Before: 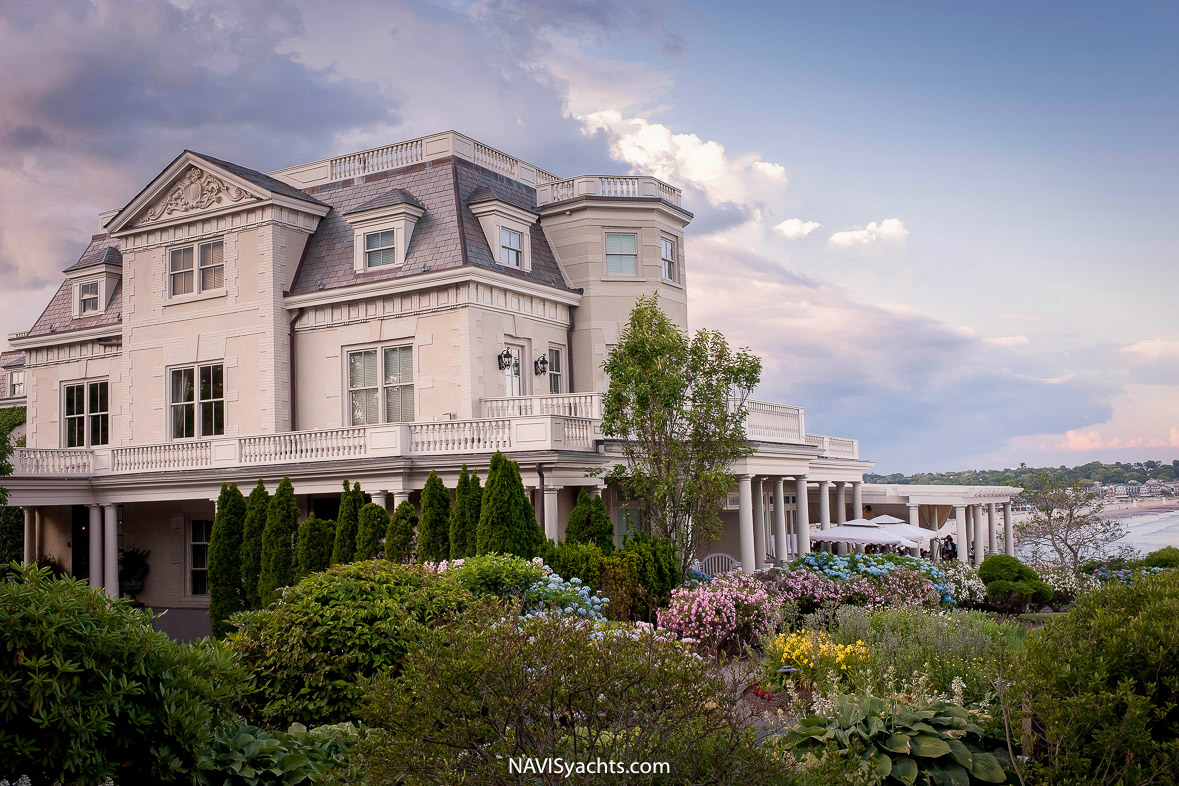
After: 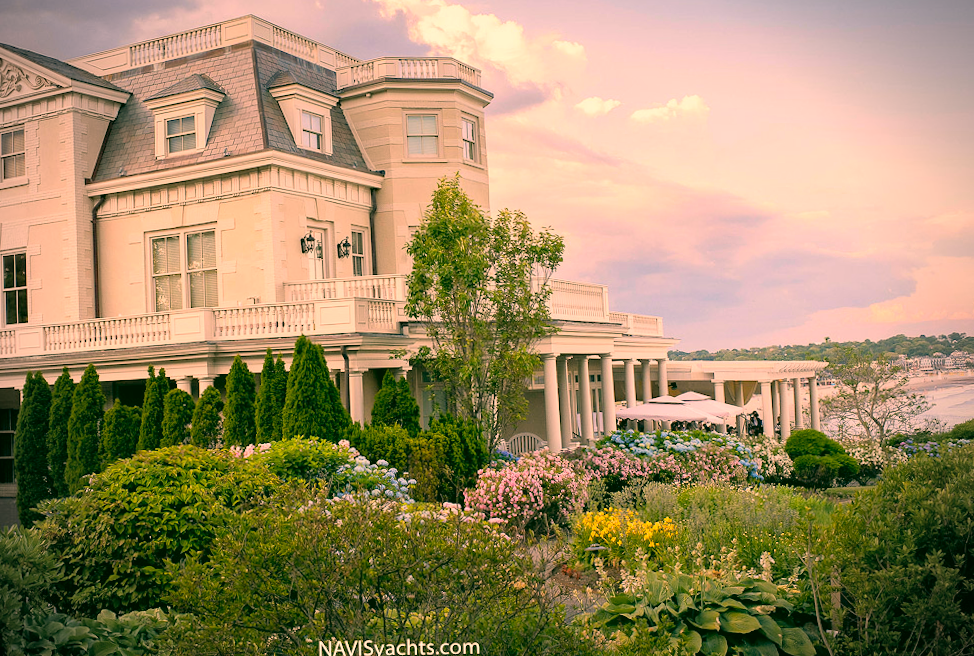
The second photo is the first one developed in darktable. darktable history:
haze removal: compatibility mode true, adaptive false
color correction: highlights a* 5.62, highlights b* 33.57, shadows a* -25.86, shadows b* 4.02
white balance: red 1.188, blue 1.11
vignetting: unbound false
rotate and perspective: rotation -1°, crop left 0.011, crop right 0.989, crop top 0.025, crop bottom 0.975
contrast brightness saturation: brightness 0.15
crop: left 16.315%, top 14.246%
